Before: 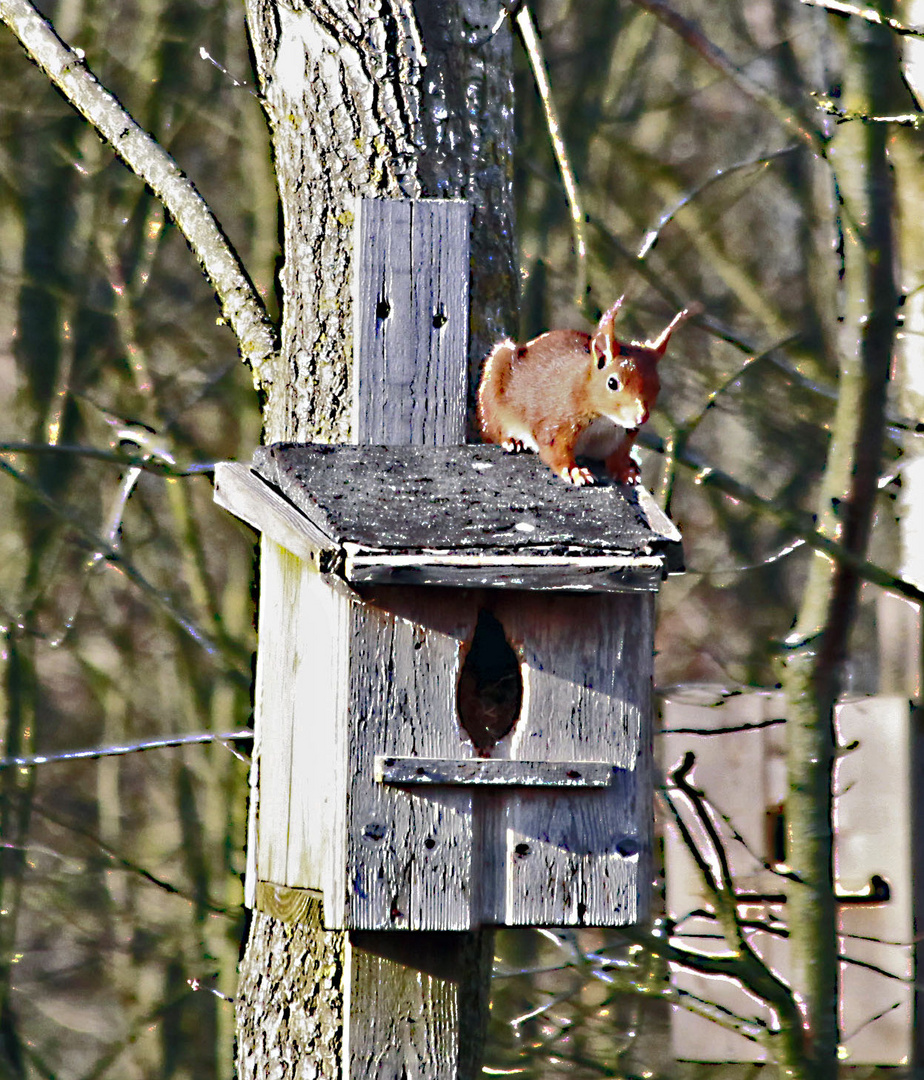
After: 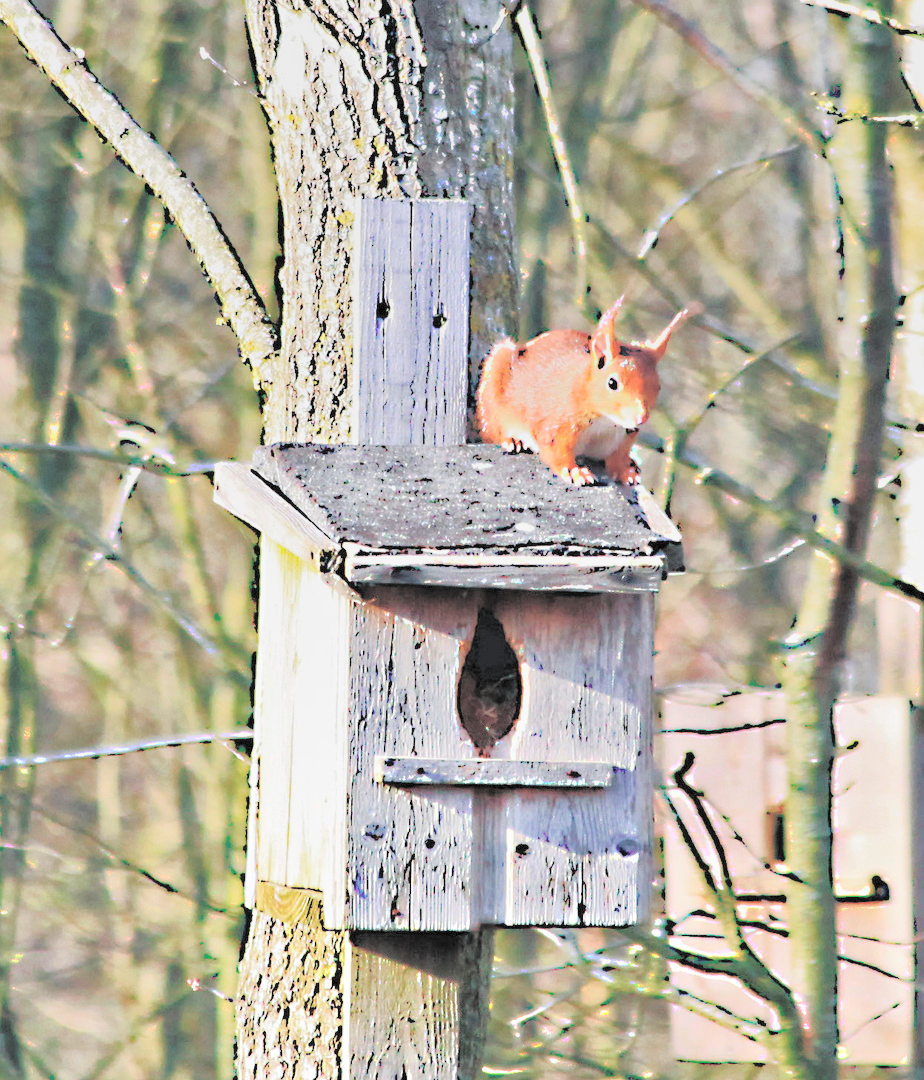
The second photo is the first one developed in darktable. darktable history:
contrast brightness saturation: brightness 1
graduated density: rotation -0.352°, offset 57.64
